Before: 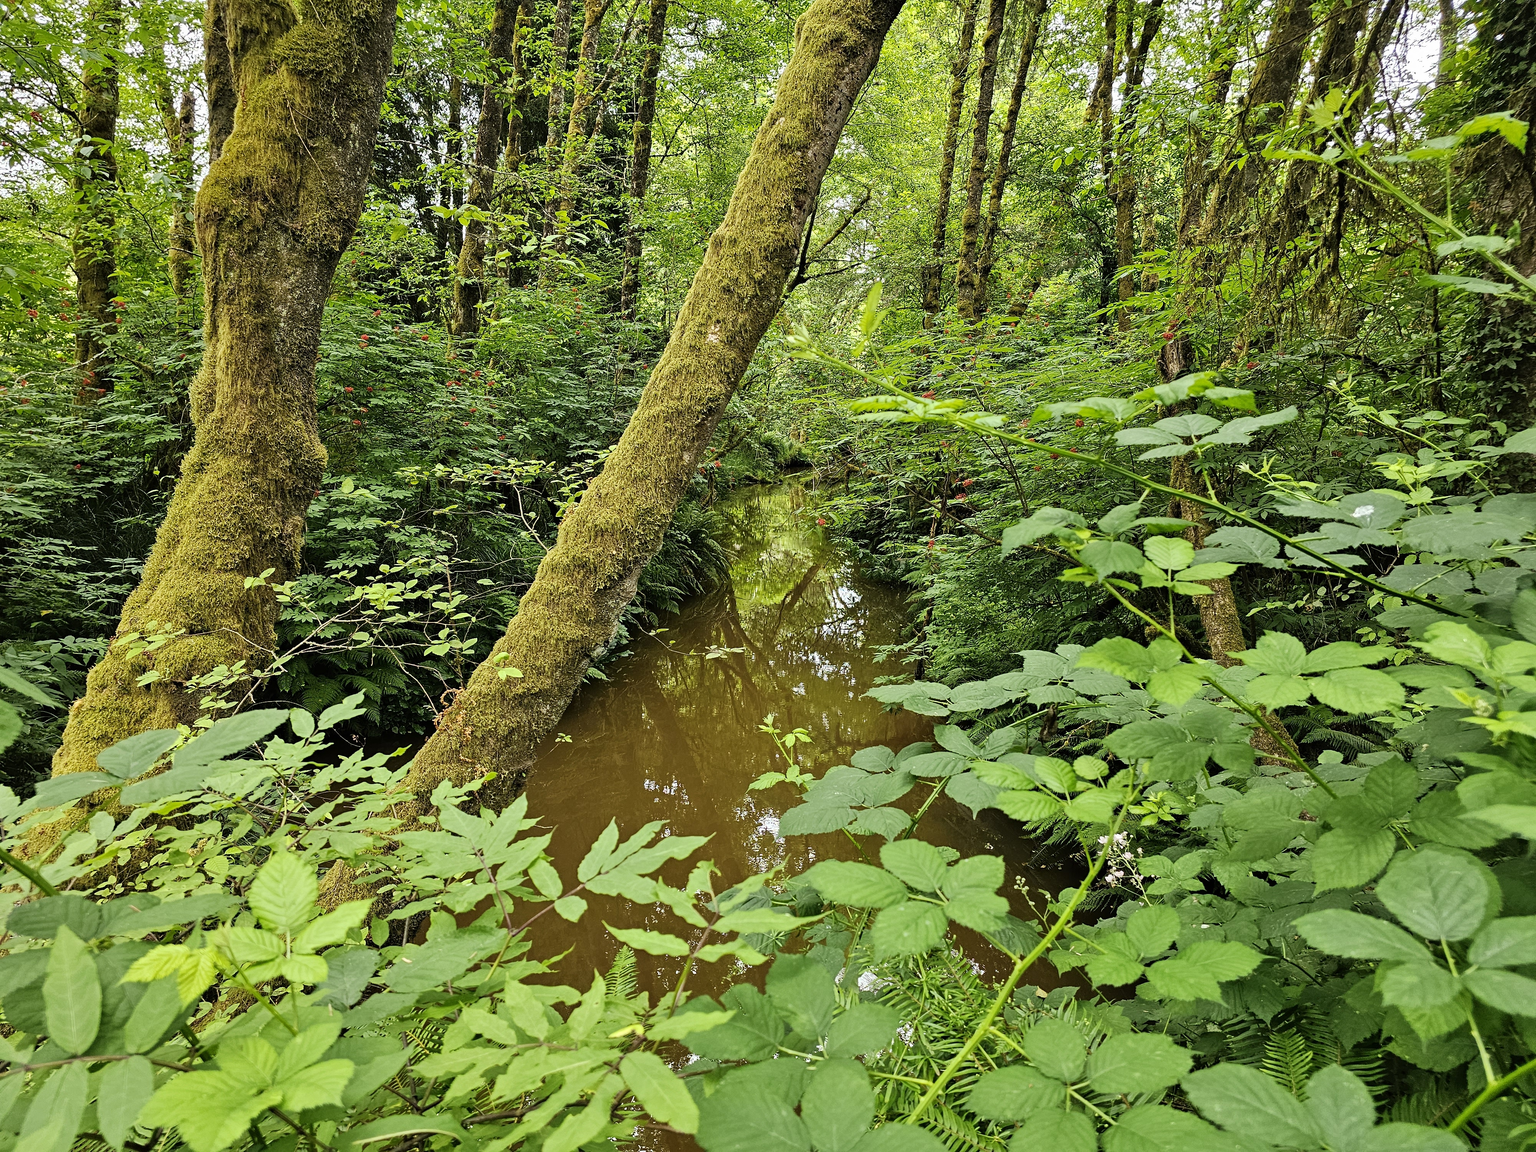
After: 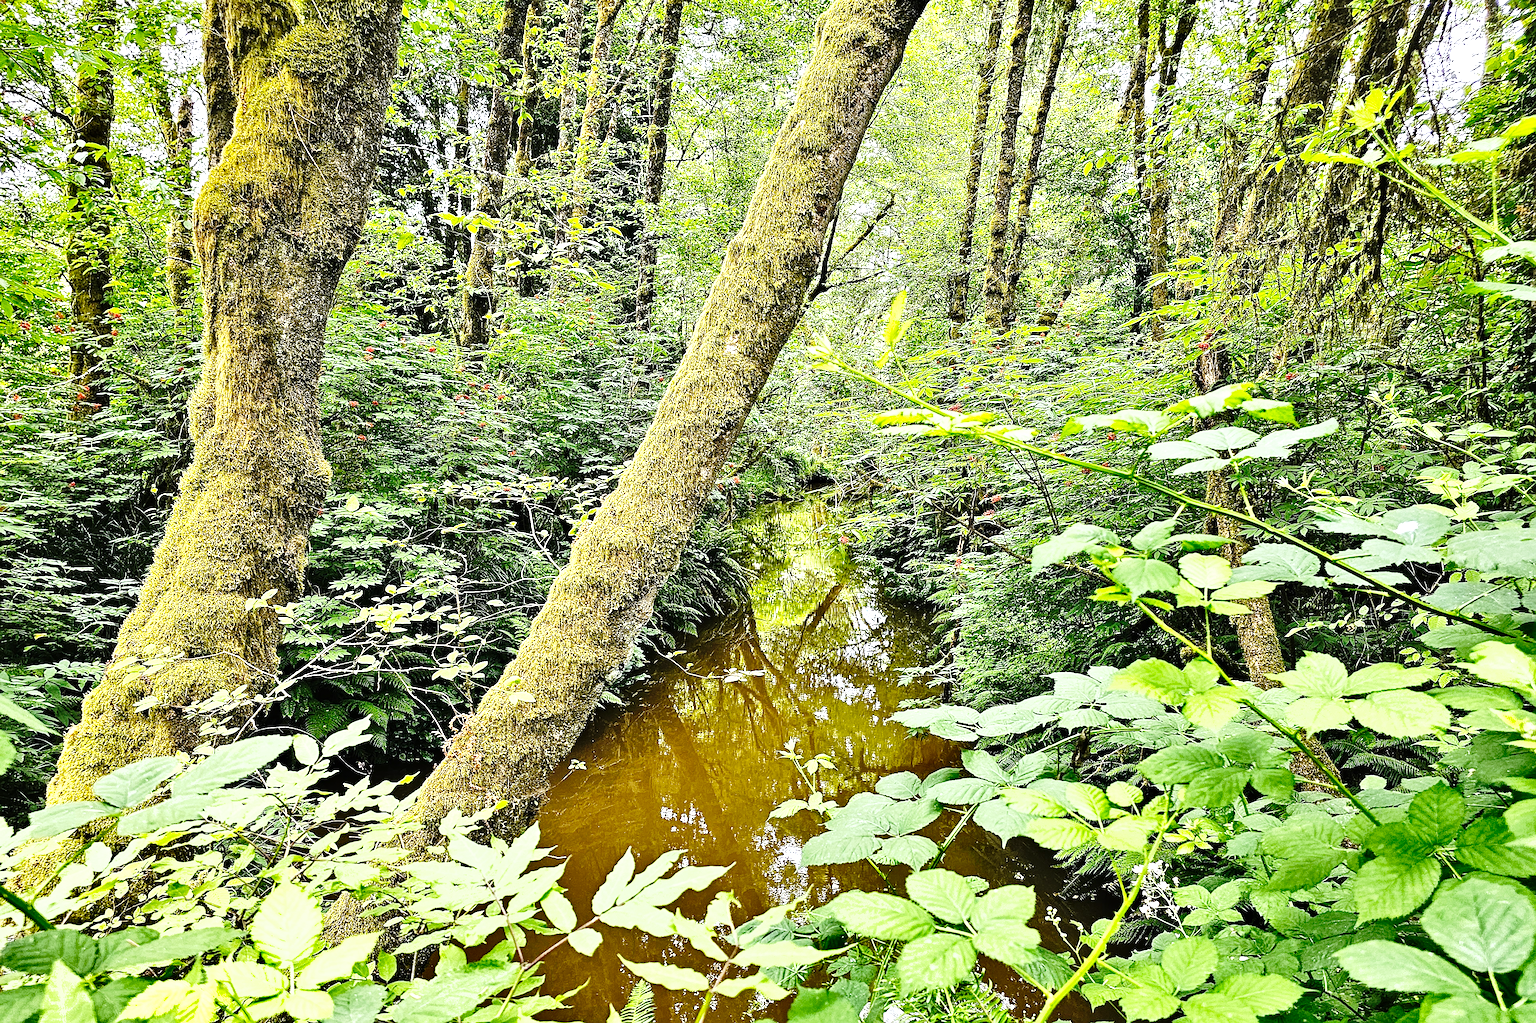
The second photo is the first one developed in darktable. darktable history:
base curve: curves: ch0 [(0, 0) (0.036, 0.025) (0.121, 0.166) (0.206, 0.329) (0.605, 0.79) (1, 1)], preserve colors none
exposure: black level correction 0, exposure 0.704 EV, compensate highlight preservation false
crop and rotate: angle 0.144°, left 0.382%, right 2.926%, bottom 14.117%
color calibration: illuminant as shot in camera, x 0.358, y 0.373, temperature 4628.91 K
sharpen: on, module defaults
shadows and highlights: radius 107.7, shadows 44.33, highlights -66.25, low approximation 0.01, soften with gaussian
tone equalizer: -8 EV -0.444 EV, -7 EV -0.382 EV, -6 EV -0.352 EV, -5 EV -0.248 EV, -3 EV 0.219 EV, -2 EV 0.317 EV, -1 EV 0.38 EV, +0 EV 0.388 EV, edges refinement/feathering 500, mask exposure compensation -1.57 EV, preserve details no
